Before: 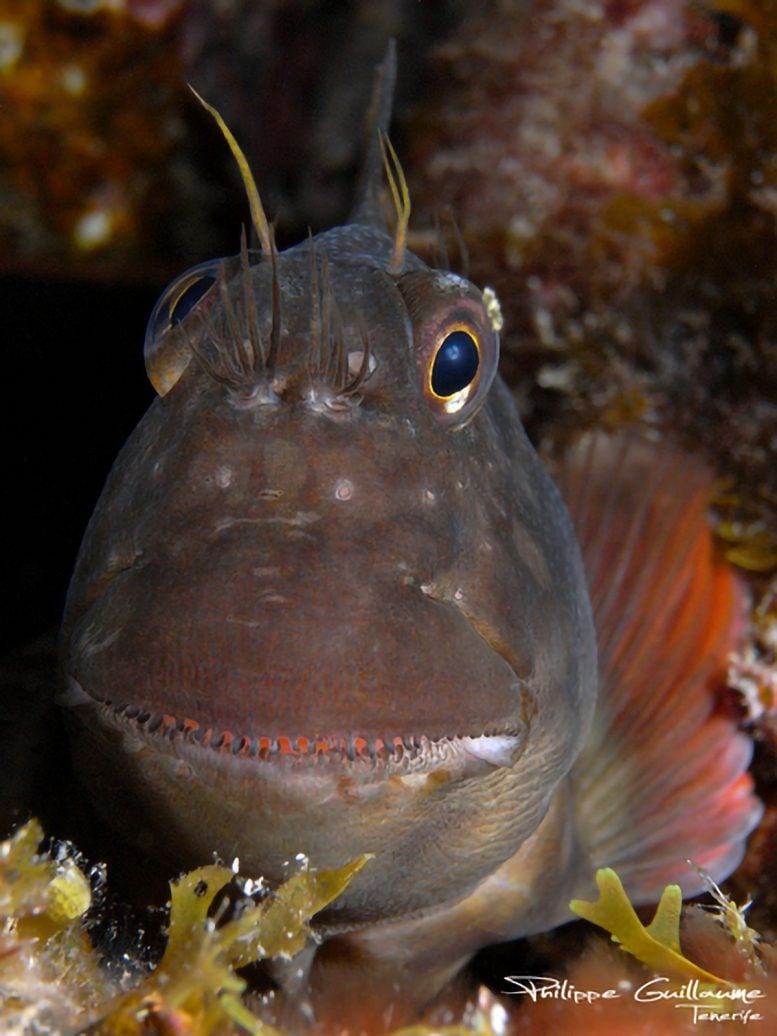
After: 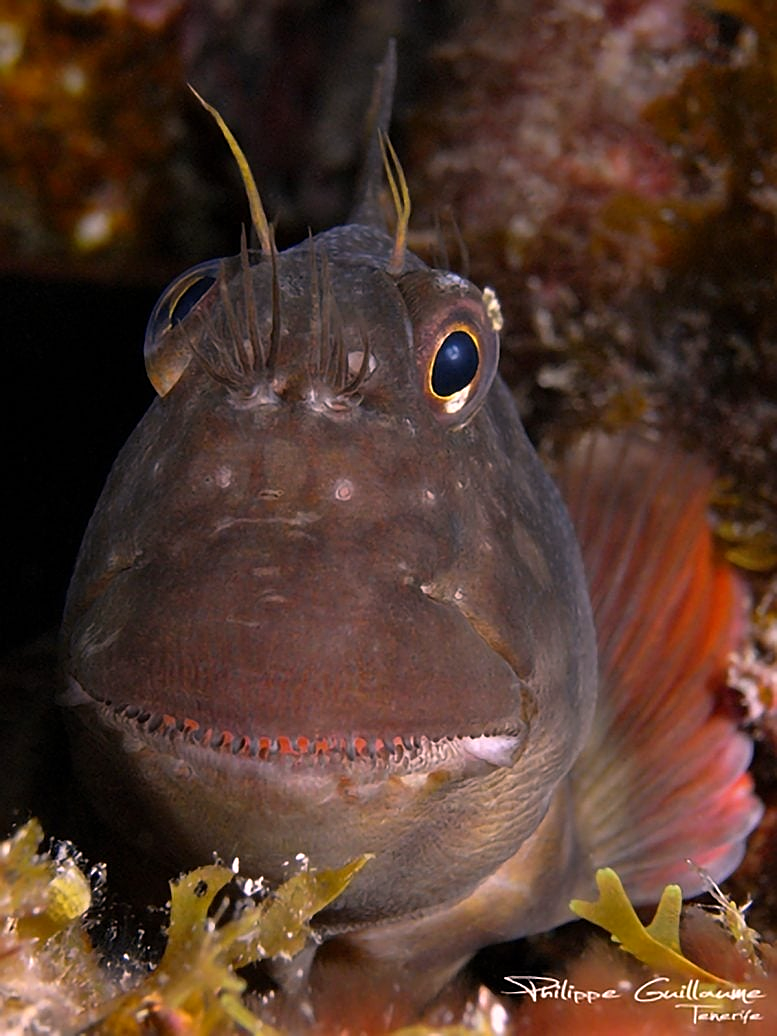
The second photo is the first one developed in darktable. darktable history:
color correction: highlights a* 14.59, highlights b* 4.89
sharpen: on, module defaults
